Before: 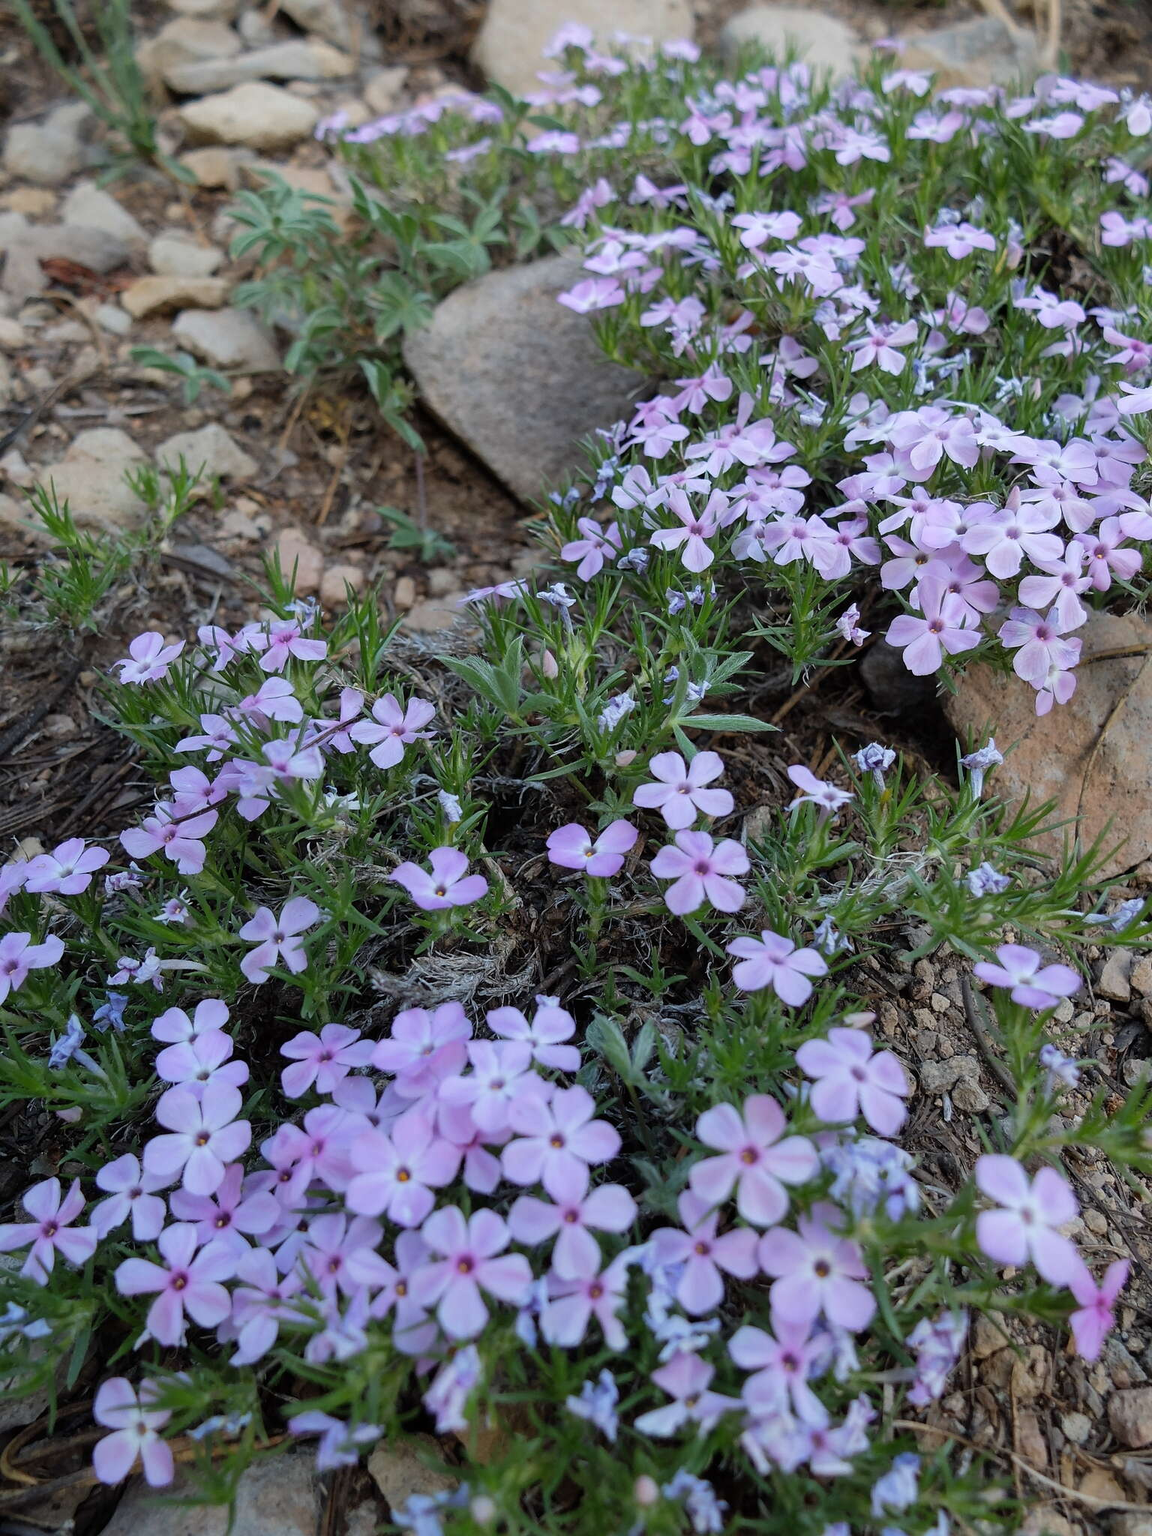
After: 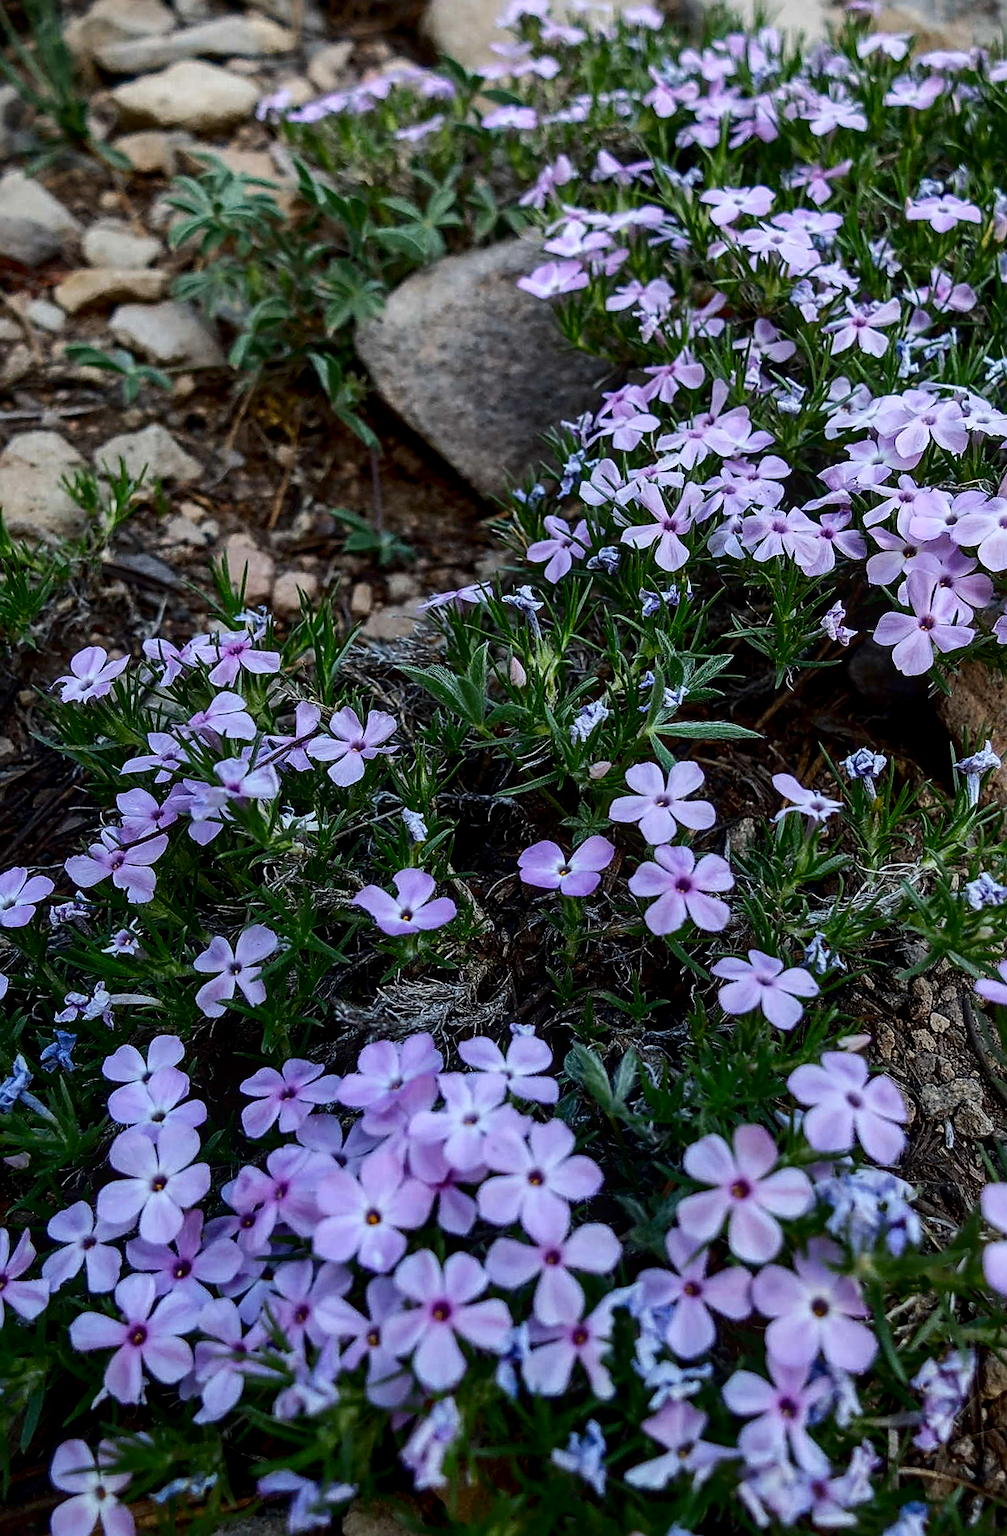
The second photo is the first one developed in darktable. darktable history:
vignetting: fall-off start 115.66%, fall-off radius 59.58%, brightness -0.983, saturation 0.498
local contrast: on, module defaults
sharpen: on, module defaults
crop and rotate: angle 1.2°, left 4.076%, top 0.784%, right 11.229%, bottom 2.451%
contrast brightness saturation: contrast 0.235, brightness -0.245, saturation 0.14
